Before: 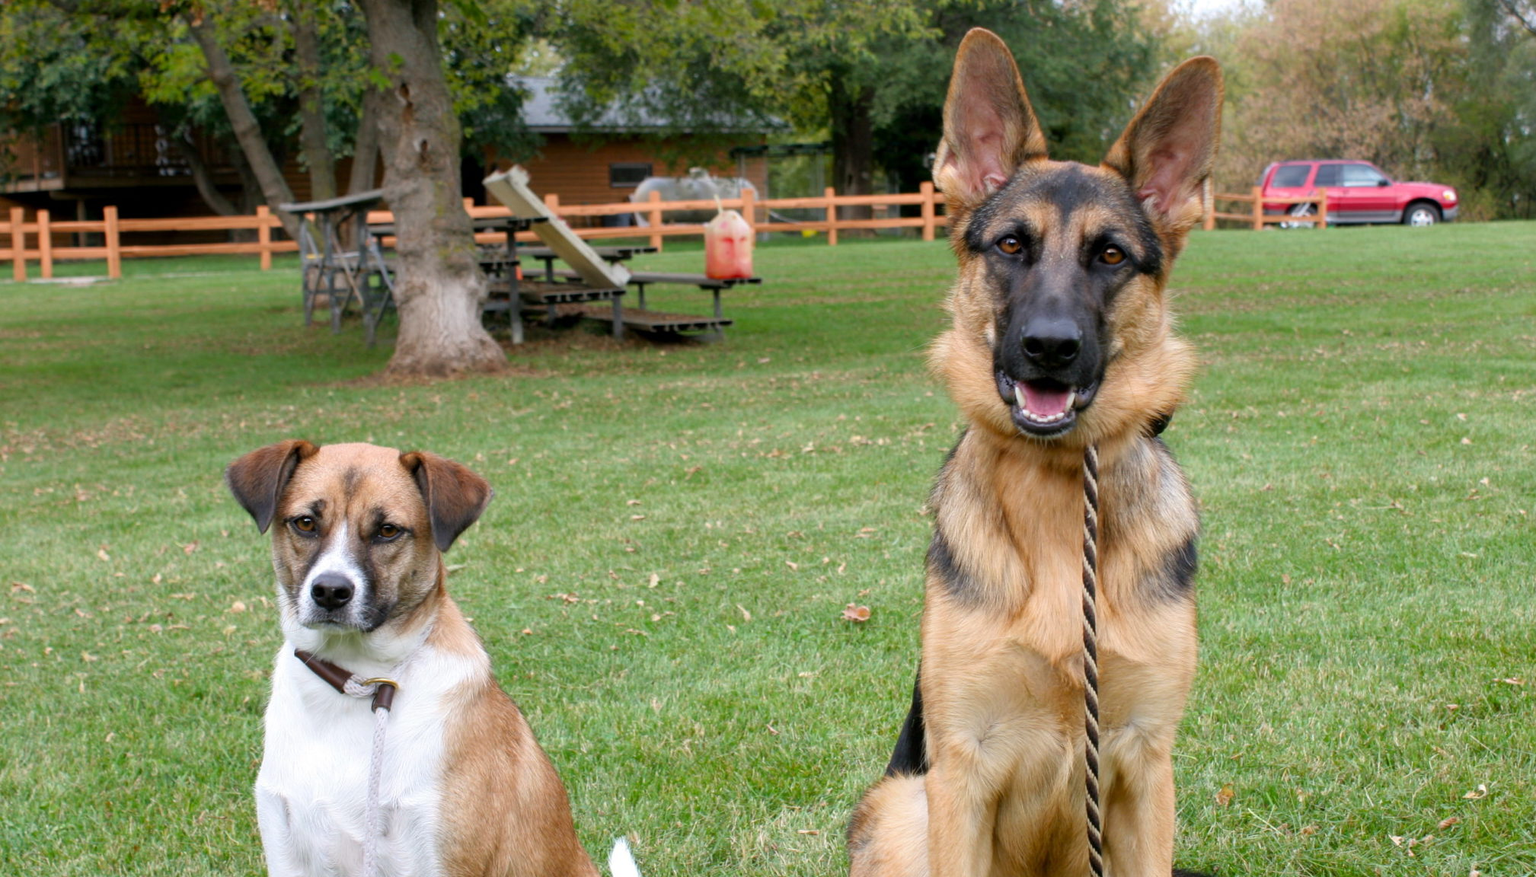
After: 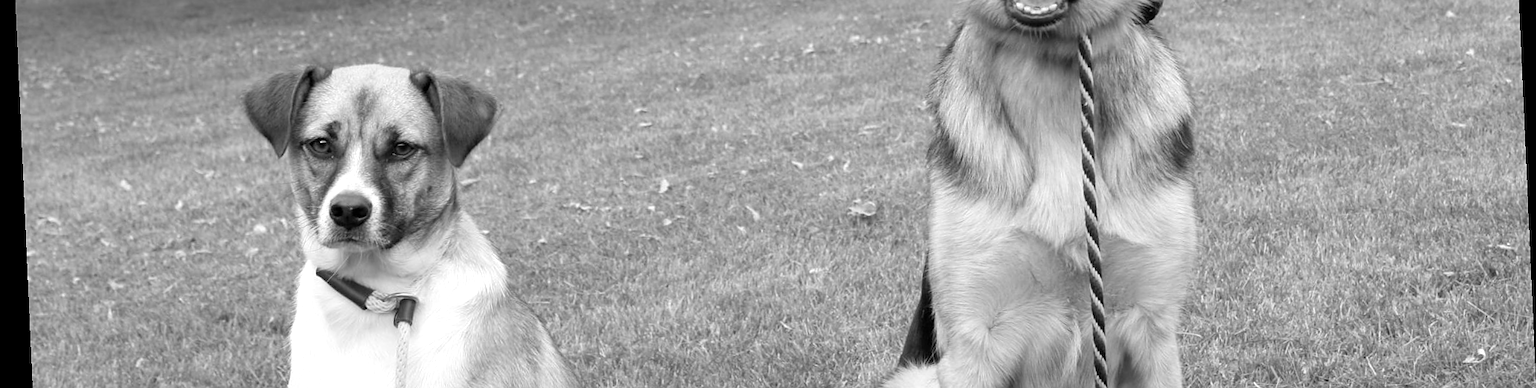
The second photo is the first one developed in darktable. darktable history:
crop: top 45.551%, bottom 12.262%
sharpen: radius 1
exposure: exposure 0.2 EV, compensate highlight preservation false
rotate and perspective: rotation -2.56°, automatic cropping off
monochrome: a 16.06, b 15.48, size 1
color zones: curves: ch0 [(0, 0.559) (0.153, 0.551) (0.229, 0.5) (0.429, 0.5) (0.571, 0.5) (0.714, 0.5) (0.857, 0.5) (1, 0.559)]; ch1 [(0, 0.417) (0.112, 0.336) (0.213, 0.26) (0.429, 0.34) (0.571, 0.35) (0.683, 0.331) (0.857, 0.344) (1, 0.417)]
